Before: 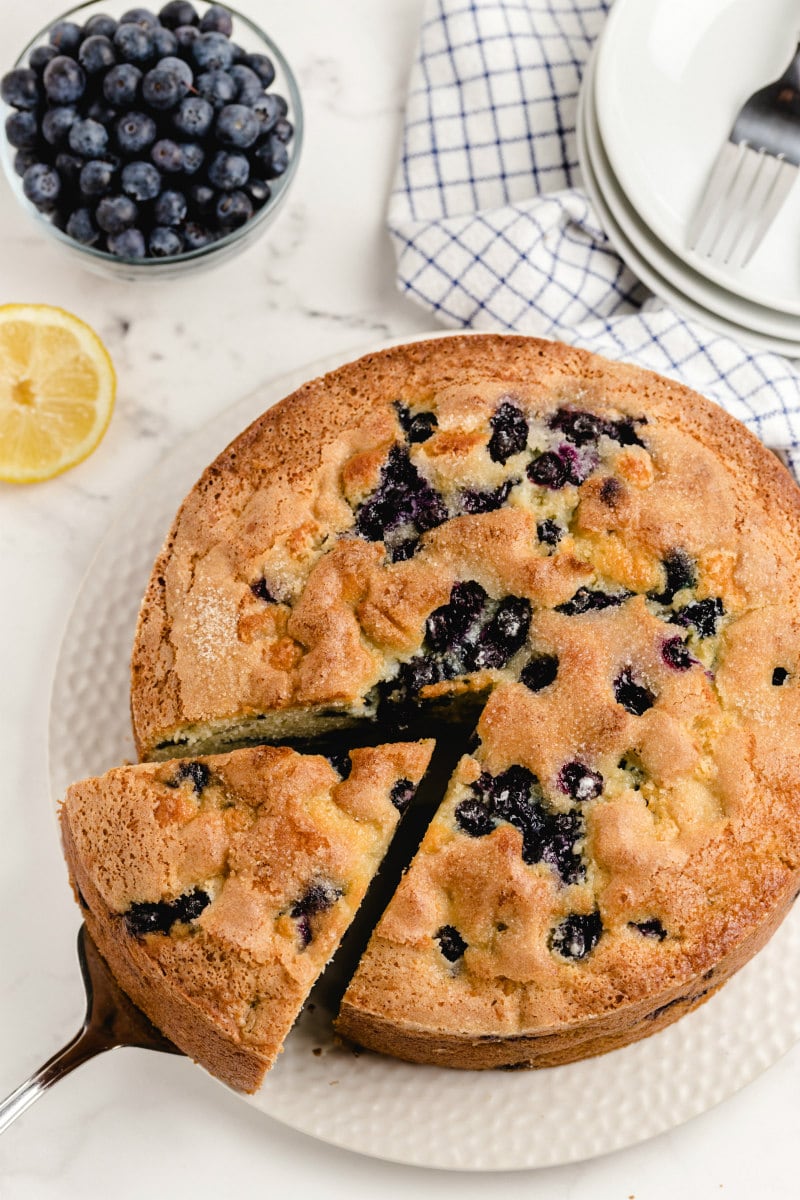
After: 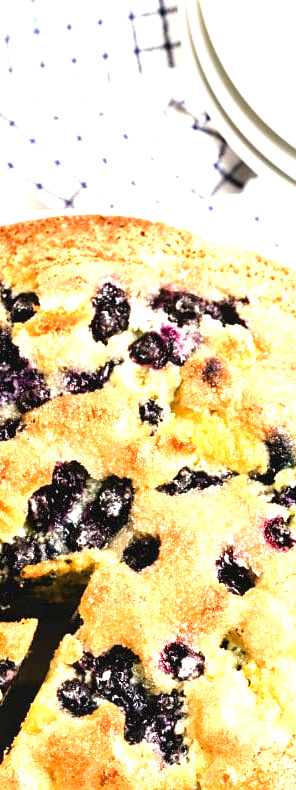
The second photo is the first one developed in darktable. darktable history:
crop and rotate: left 49.795%, top 10.083%, right 13.146%, bottom 24.065%
exposure: black level correction 0.001, exposure 1.647 EV, compensate highlight preservation false
color calibration: illuminant custom, x 0.344, y 0.359, temperature 5082.07 K
